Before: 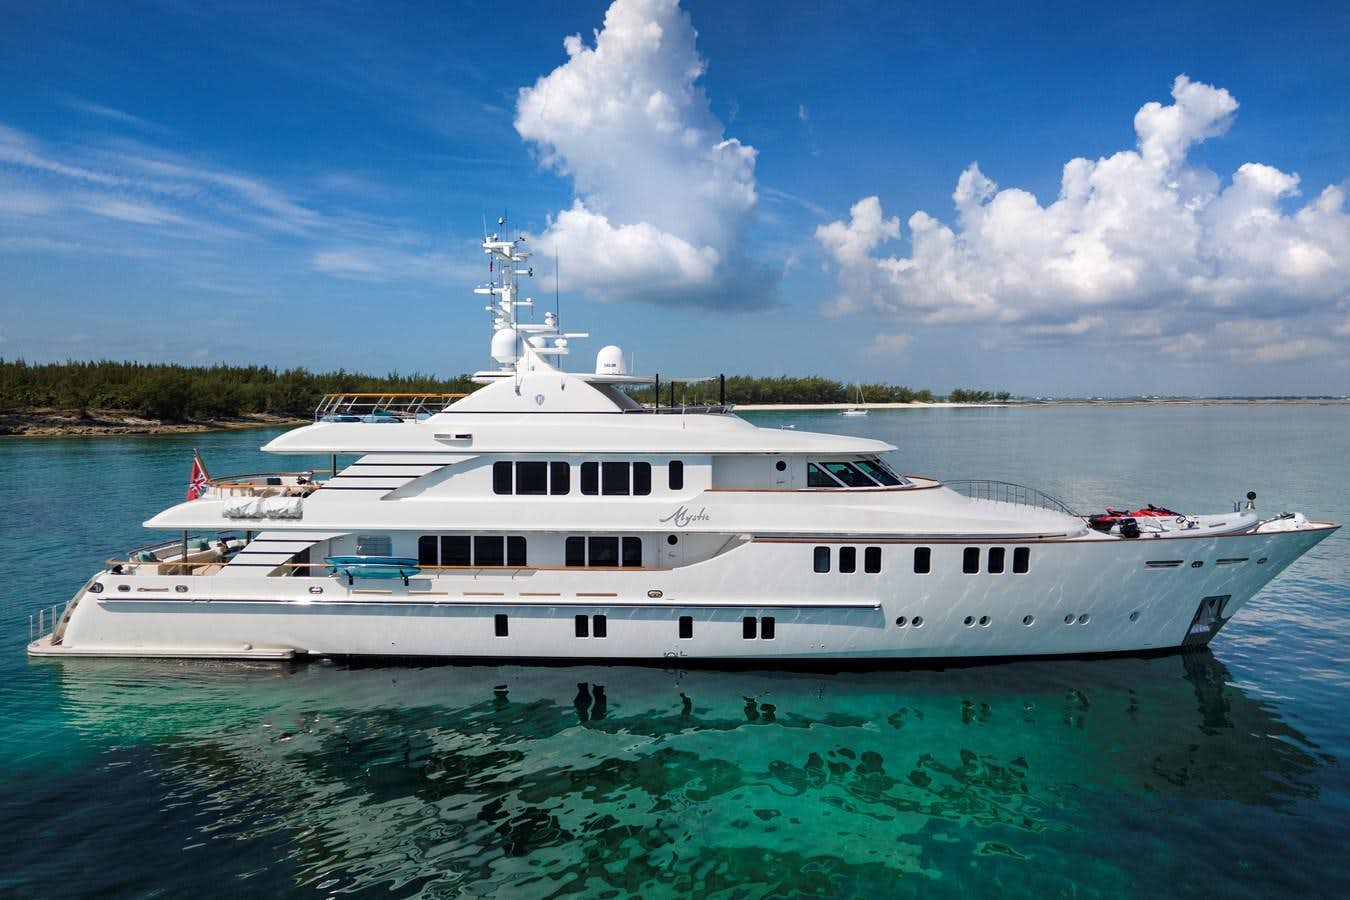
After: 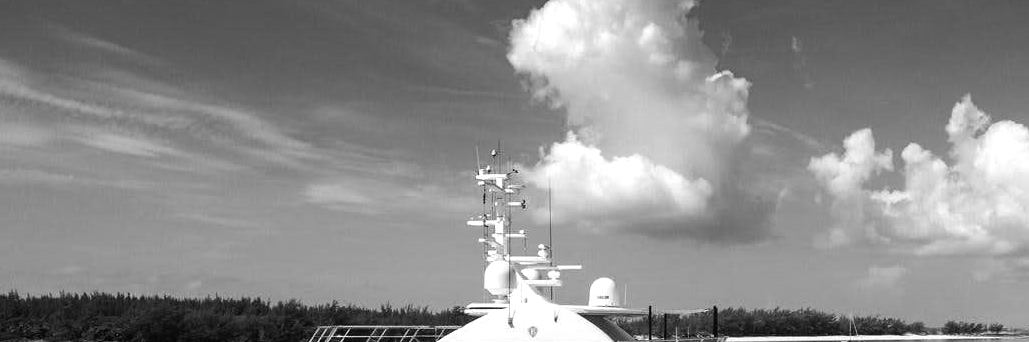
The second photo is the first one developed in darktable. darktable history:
tone equalizer: -8 EV -0.417 EV, -7 EV -0.389 EV, -6 EV -0.333 EV, -5 EV -0.222 EV, -3 EV 0.222 EV, -2 EV 0.333 EV, -1 EV 0.389 EV, +0 EV 0.417 EV, edges refinement/feathering 500, mask exposure compensation -1.57 EV, preserve details no
color zones: curves: ch0 [(0, 0.613) (0.01, 0.613) (0.245, 0.448) (0.498, 0.529) (0.642, 0.665) (0.879, 0.777) (0.99, 0.613)]; ch1 [(0, 0) (0.143, 0) (0.286, 0) (0.429, 0) (0.571, 0) (0.714, 0) (0.857, 0)], mix -121.96%
crop: left 0.579%, top 7.627%, right 23.167%, bottom 54.275%
monochrome: on, module defaults
contrast brightness saturation: contrast -0.02, brightness -0.01, saturation 0.03
